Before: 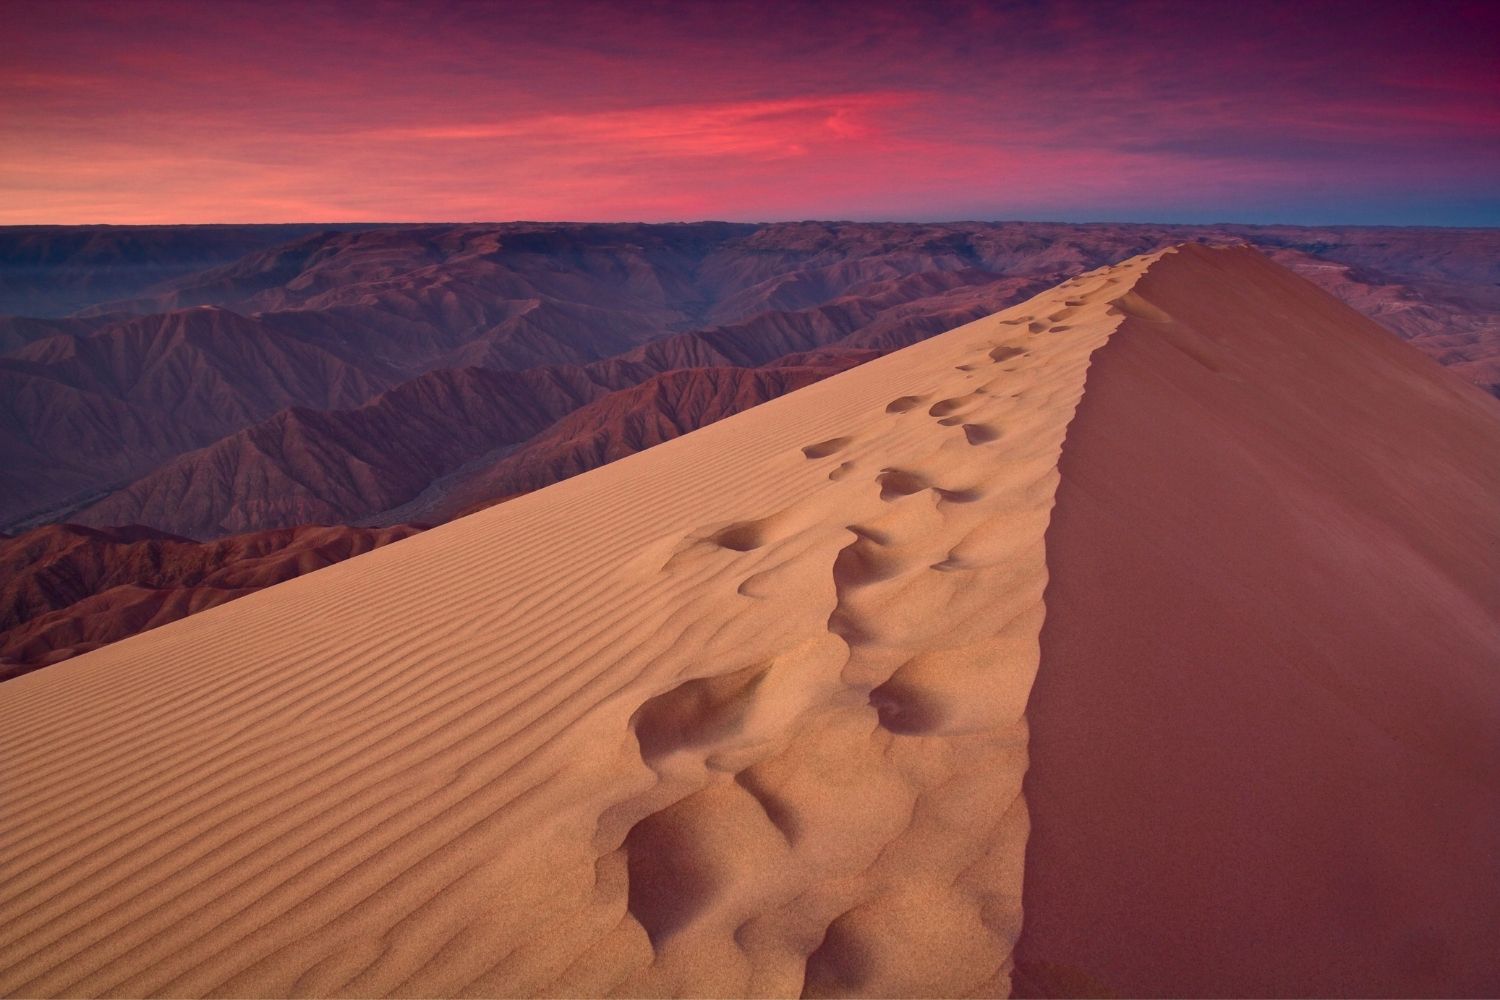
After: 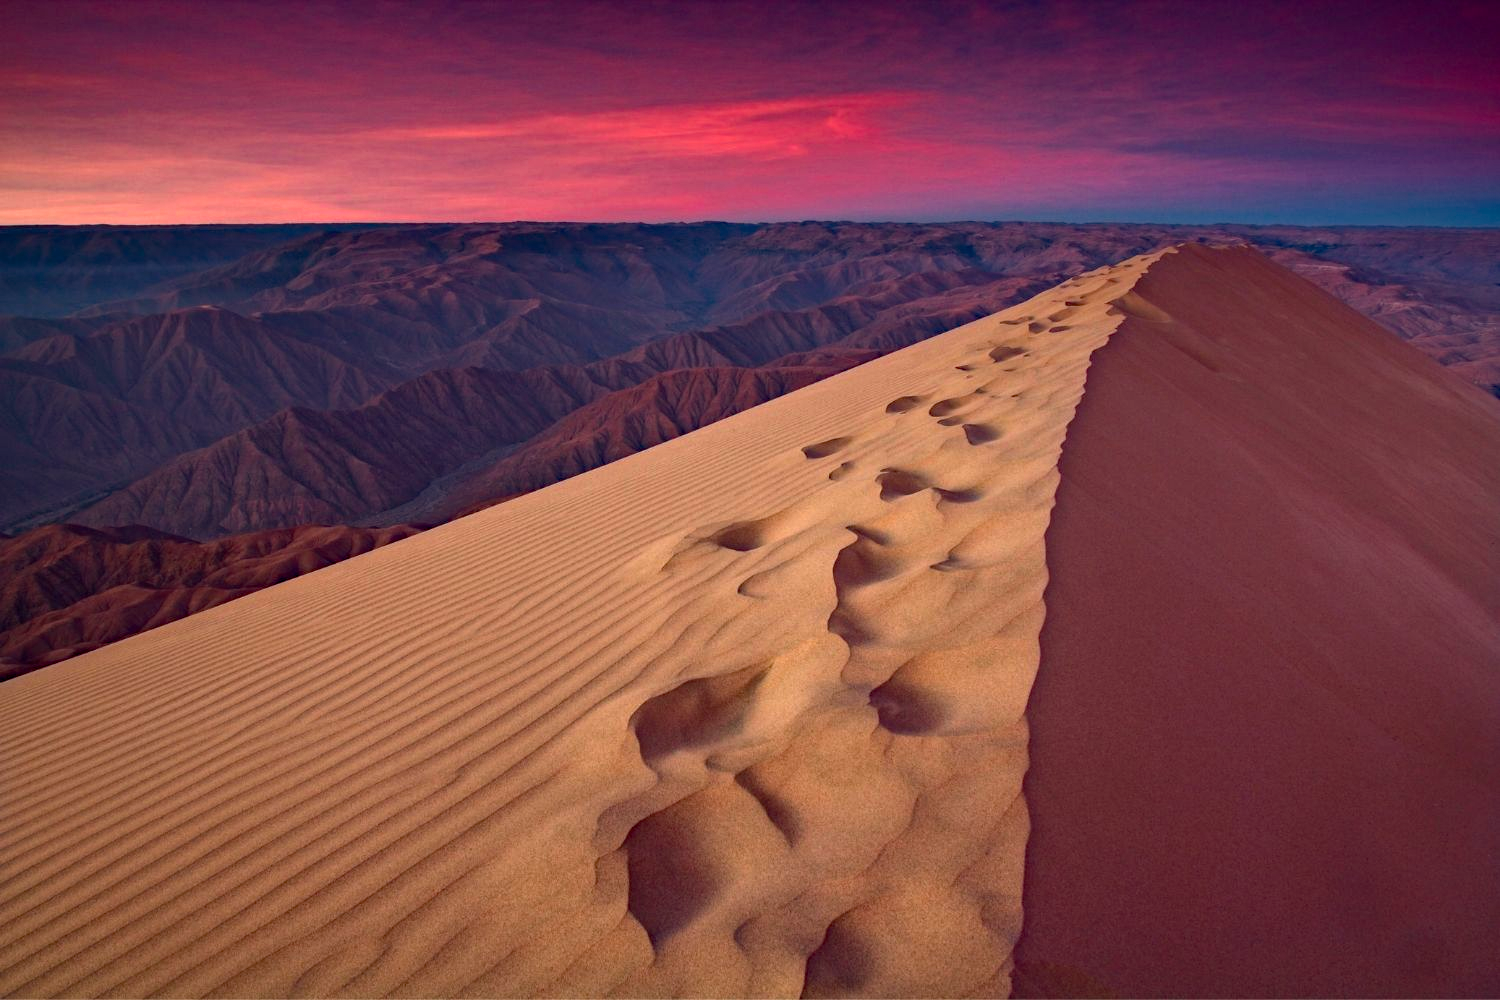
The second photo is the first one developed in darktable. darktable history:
haze removal: strength 0.388, distance 0.221, compatibility mode true, adaptive false
